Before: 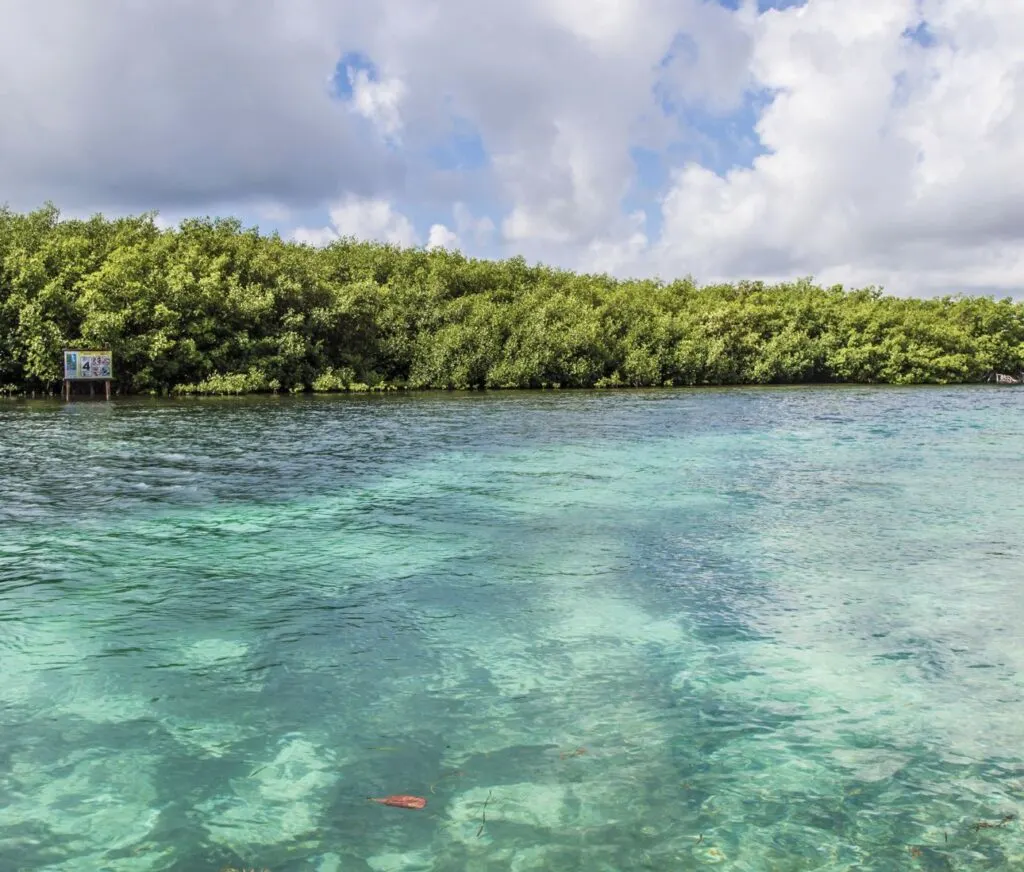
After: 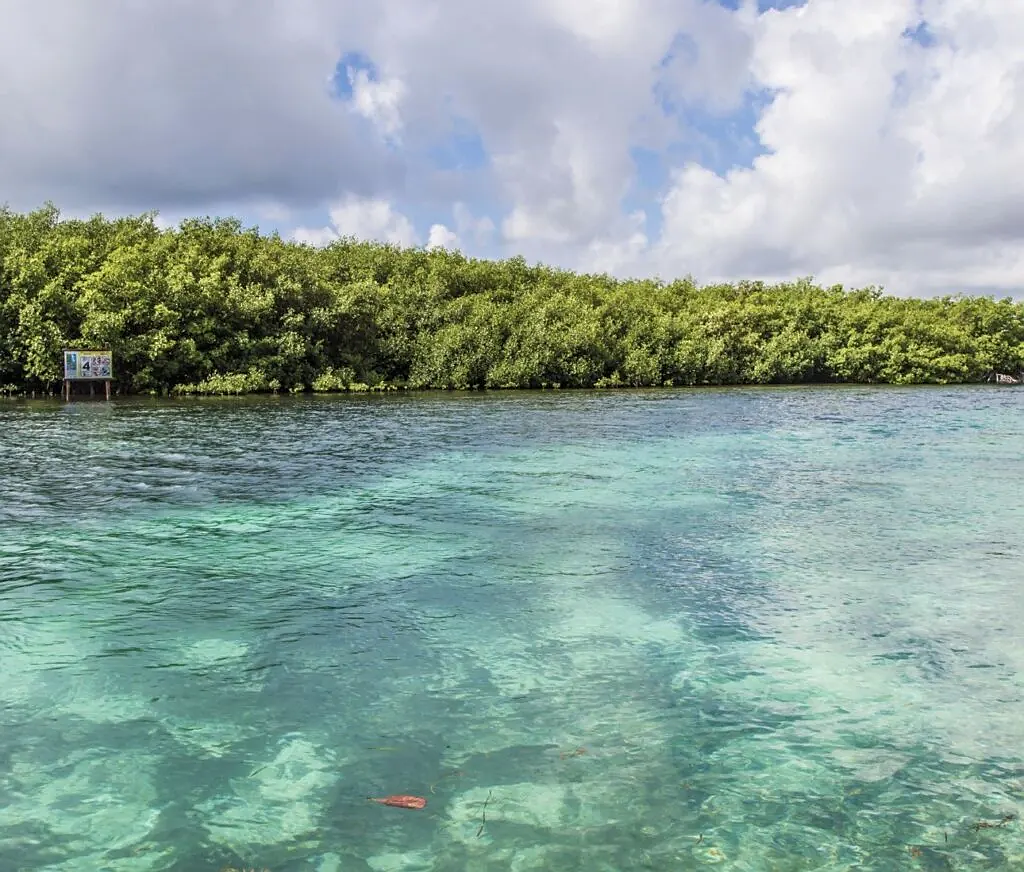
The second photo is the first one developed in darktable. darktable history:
sharpen: radius 0.978, amount 0.615
